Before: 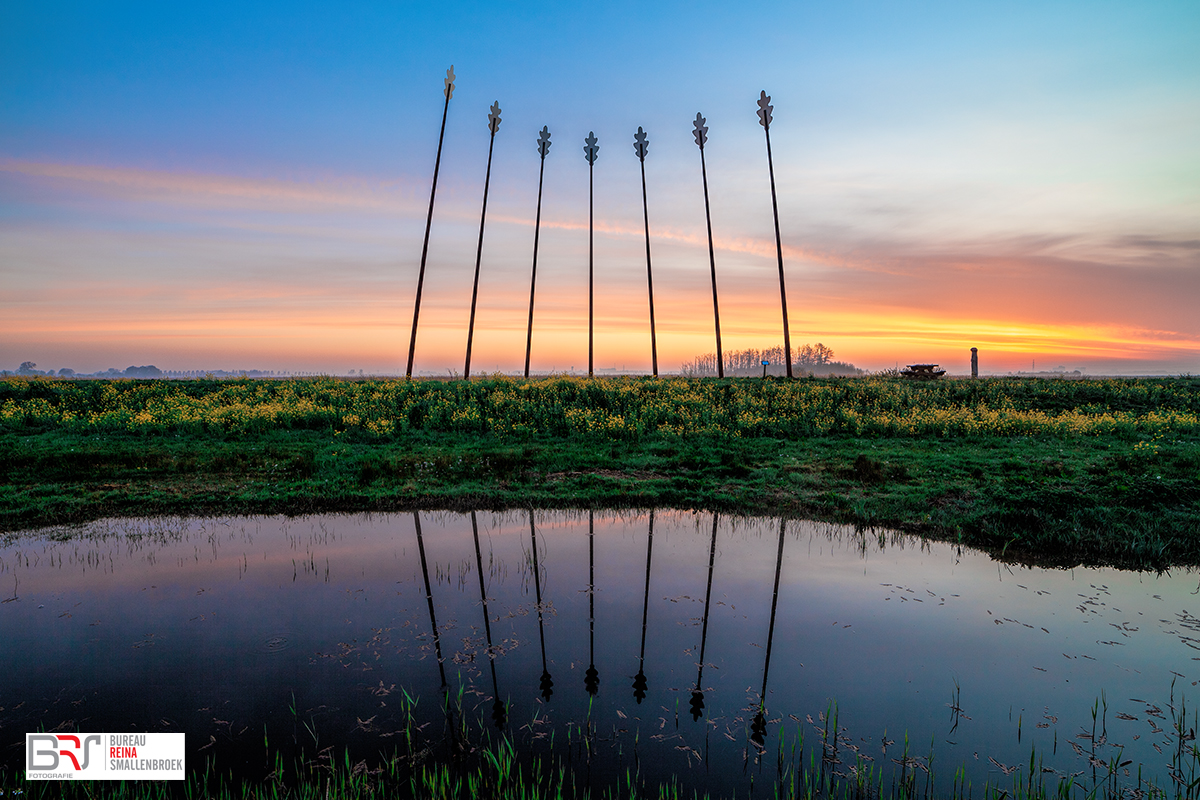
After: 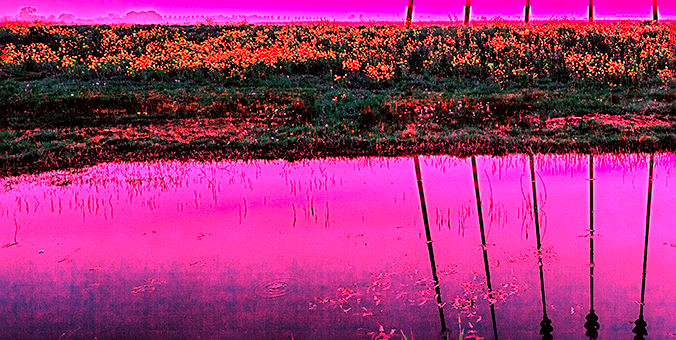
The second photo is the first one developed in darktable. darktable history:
sharpen: radius 2.167, amount 0.381, threshold 0
white balance: red 4.26, blue 1.802
crop: top 44.483%, right 43.593%, bottom 12.892%
color zones: curves: ch1 [(0, 0.525) (0.143, 0.556) (0.286, 0.52) (0.429, 0.5) (0.571, 0.5) (0.714, 0.5) (0.857, 0.503) (1, 0.525)]
